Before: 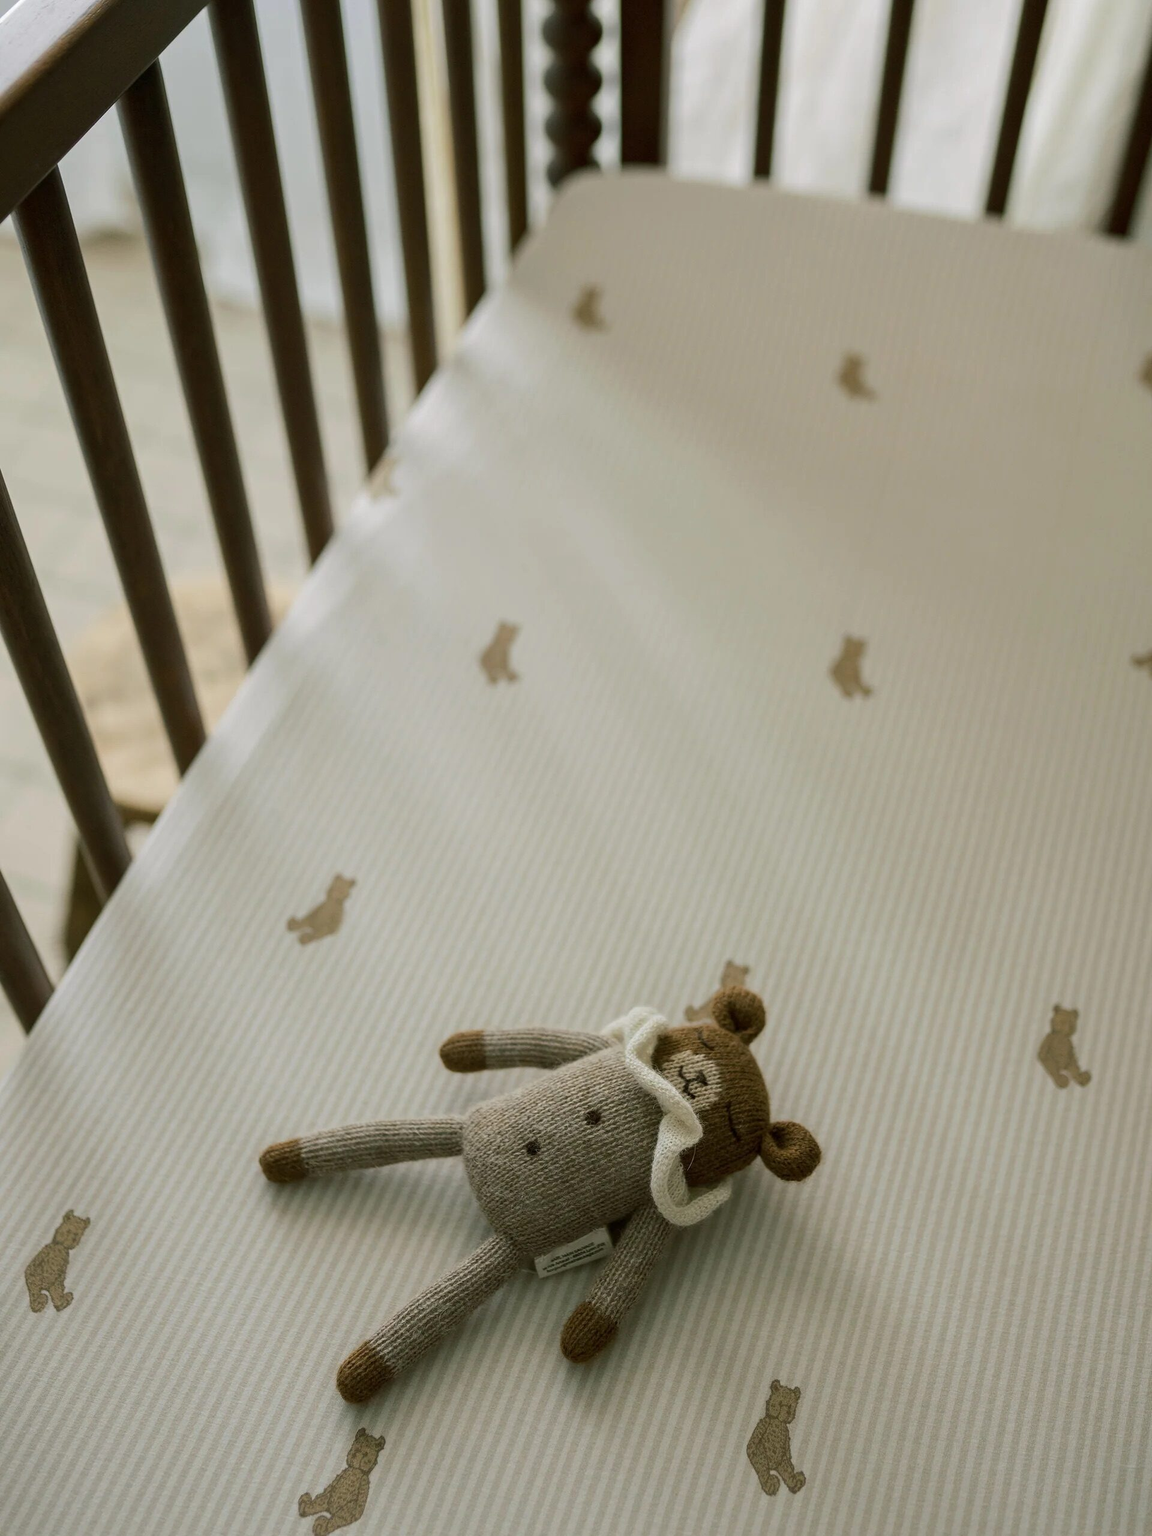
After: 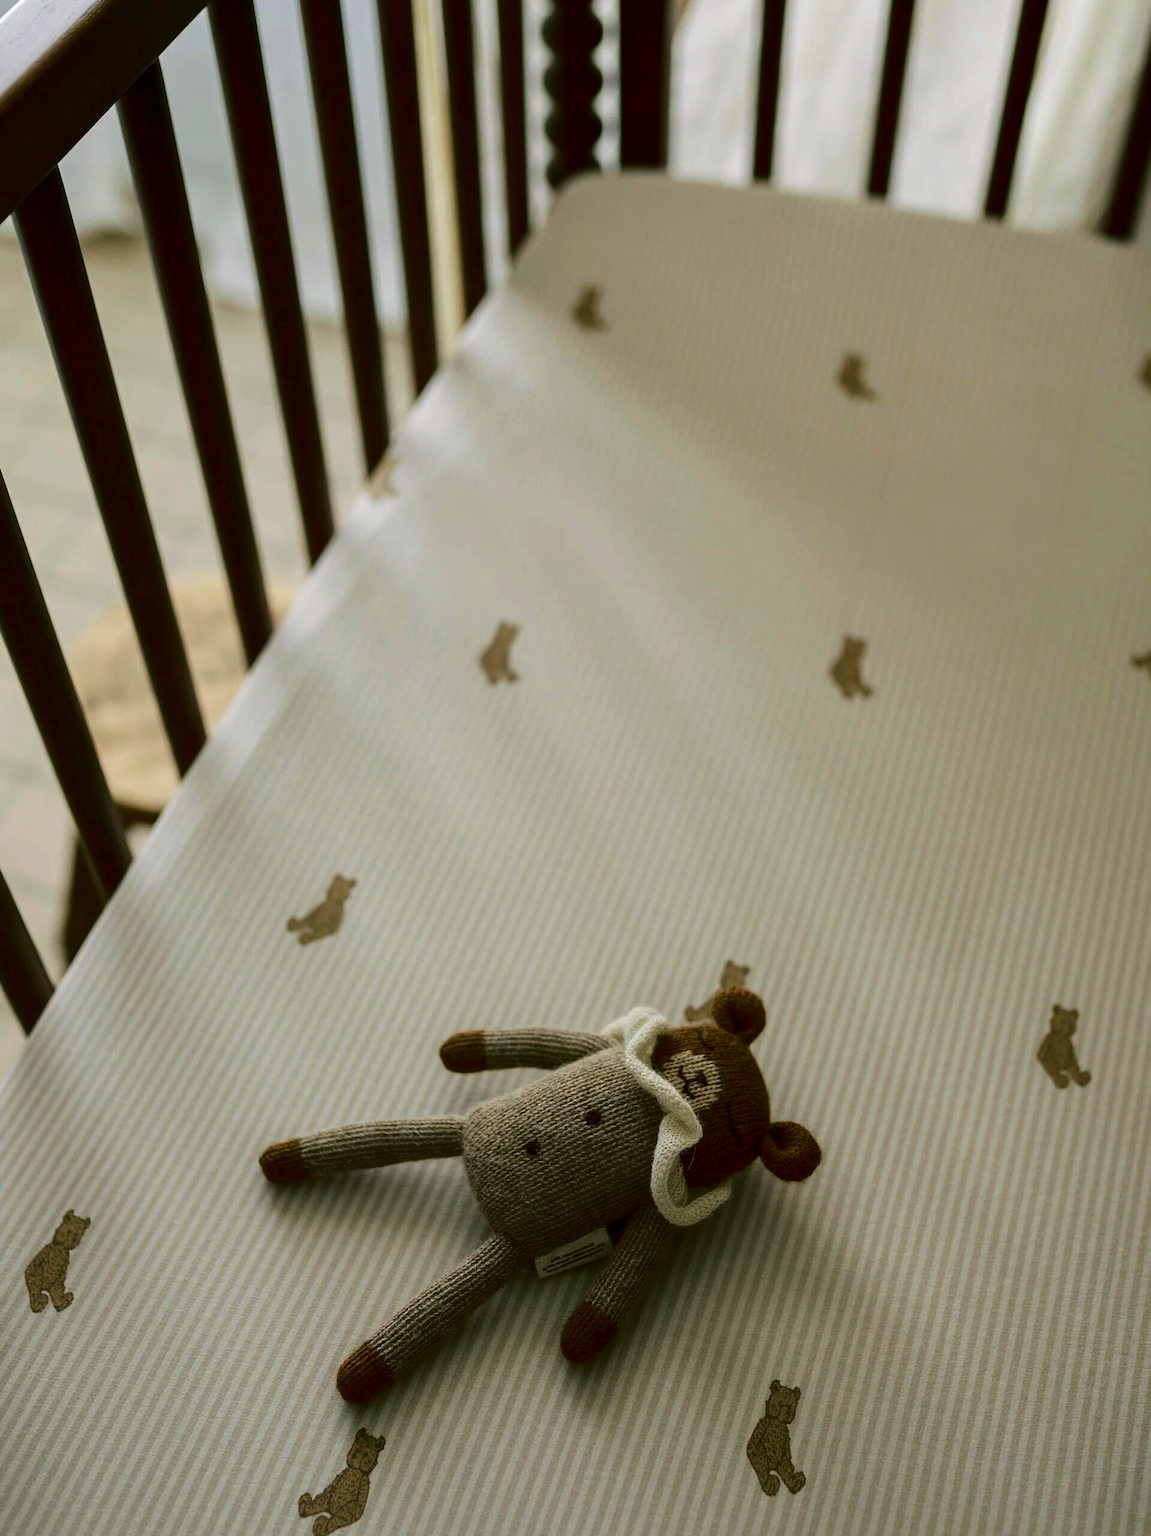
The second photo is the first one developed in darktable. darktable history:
velvia: on, module defaults
contrast brightness saturation: contrast 0.19, brightness -0.24, saturation 0.11
